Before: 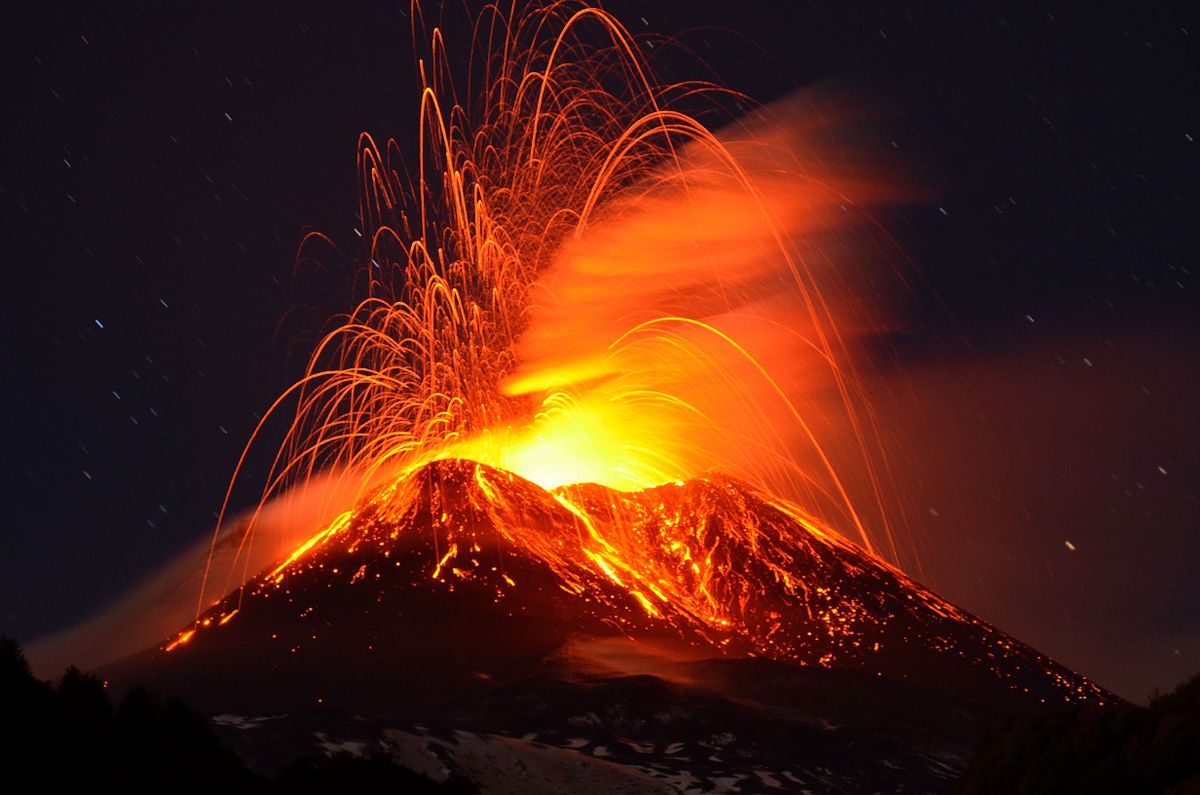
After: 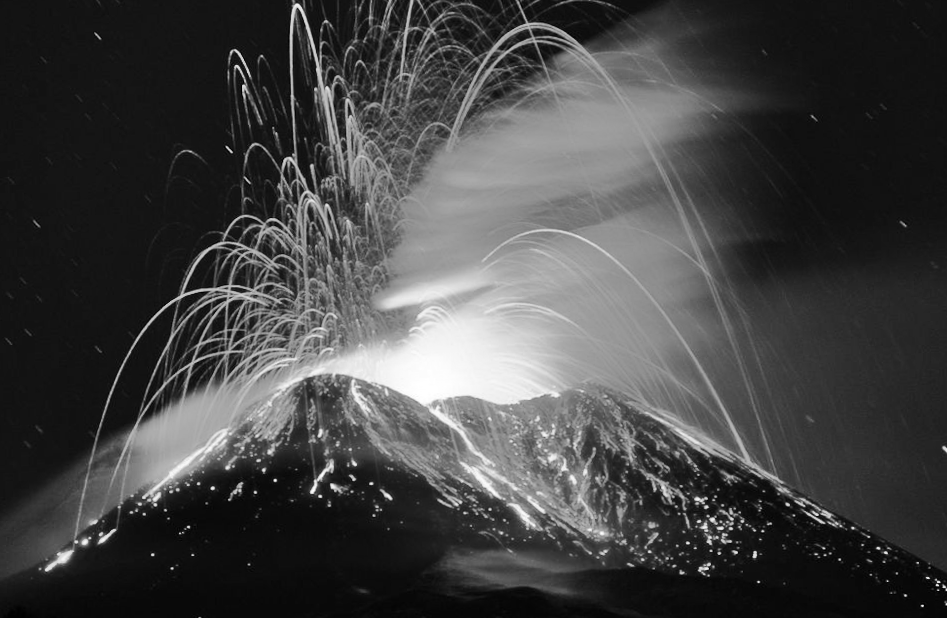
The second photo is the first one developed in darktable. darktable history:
shadows and highlights: soften with gaussian
contrast brightness saturation: contrast 0.1, saturation -0.3
crop and rotate: left 10.071%, top 10.071%, right 10.02%, bottom 10.02%
rotate and perspective: rotation -1°, crop left 0.011, crop right 0.989, crop top 0.025, crop bottom 0.975
tone equalizer: -8 EV -0.417 EV, -7 EV -0.389 EV, -6 EV -0.333 EV, -5 EV -0.222 EV, -3 EV 0.222 EV, -2 EV 0.333 EV, -1 EV 0.389 EV, +0 EV 0.417 EV, edges refinement/feathering 500, mask exposure compensation -1.57 EV, preserve details no
monochrome: size 1
exposure: exposure -0.151 EV, compensate highlight preservation false
